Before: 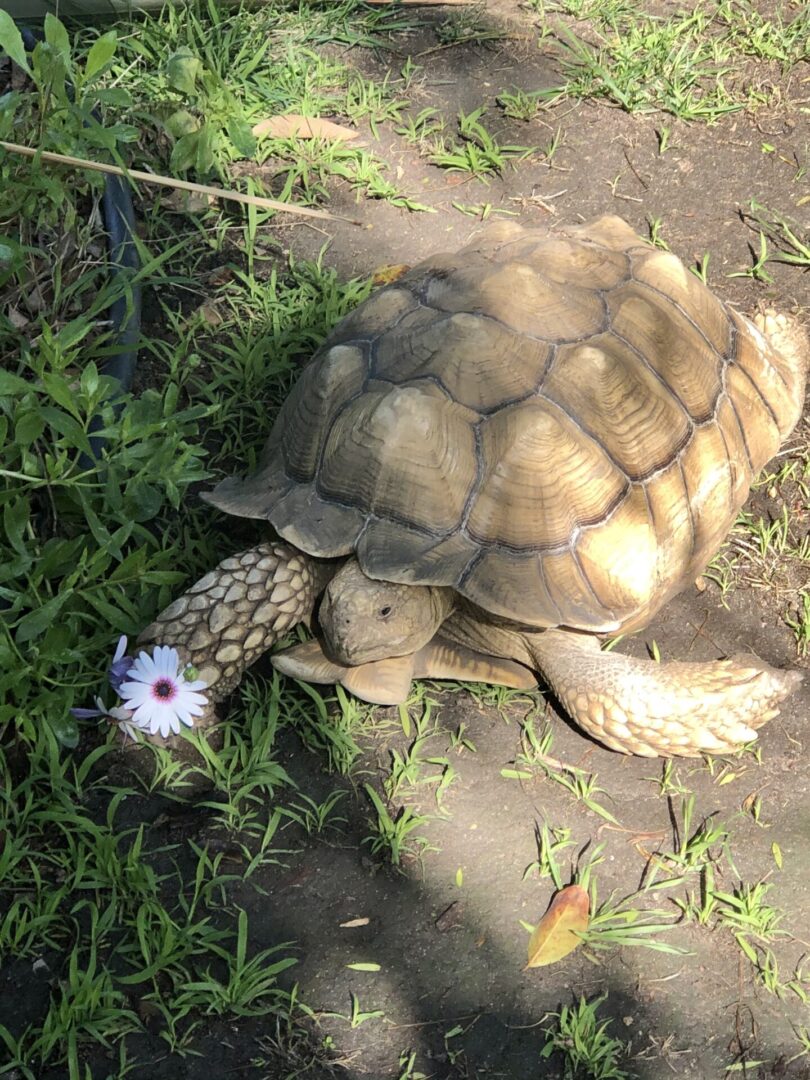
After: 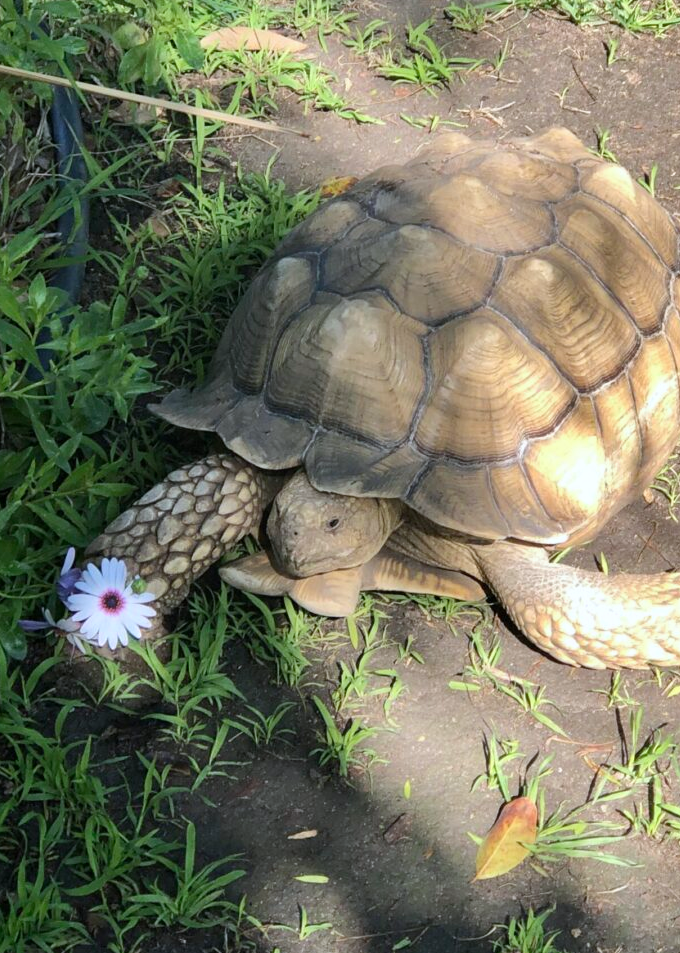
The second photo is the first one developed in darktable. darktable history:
crop: left 6.446%, top 8.188%, right 9.538%, bottom 3.548%
white balance: red 0.974, blue 1.044
